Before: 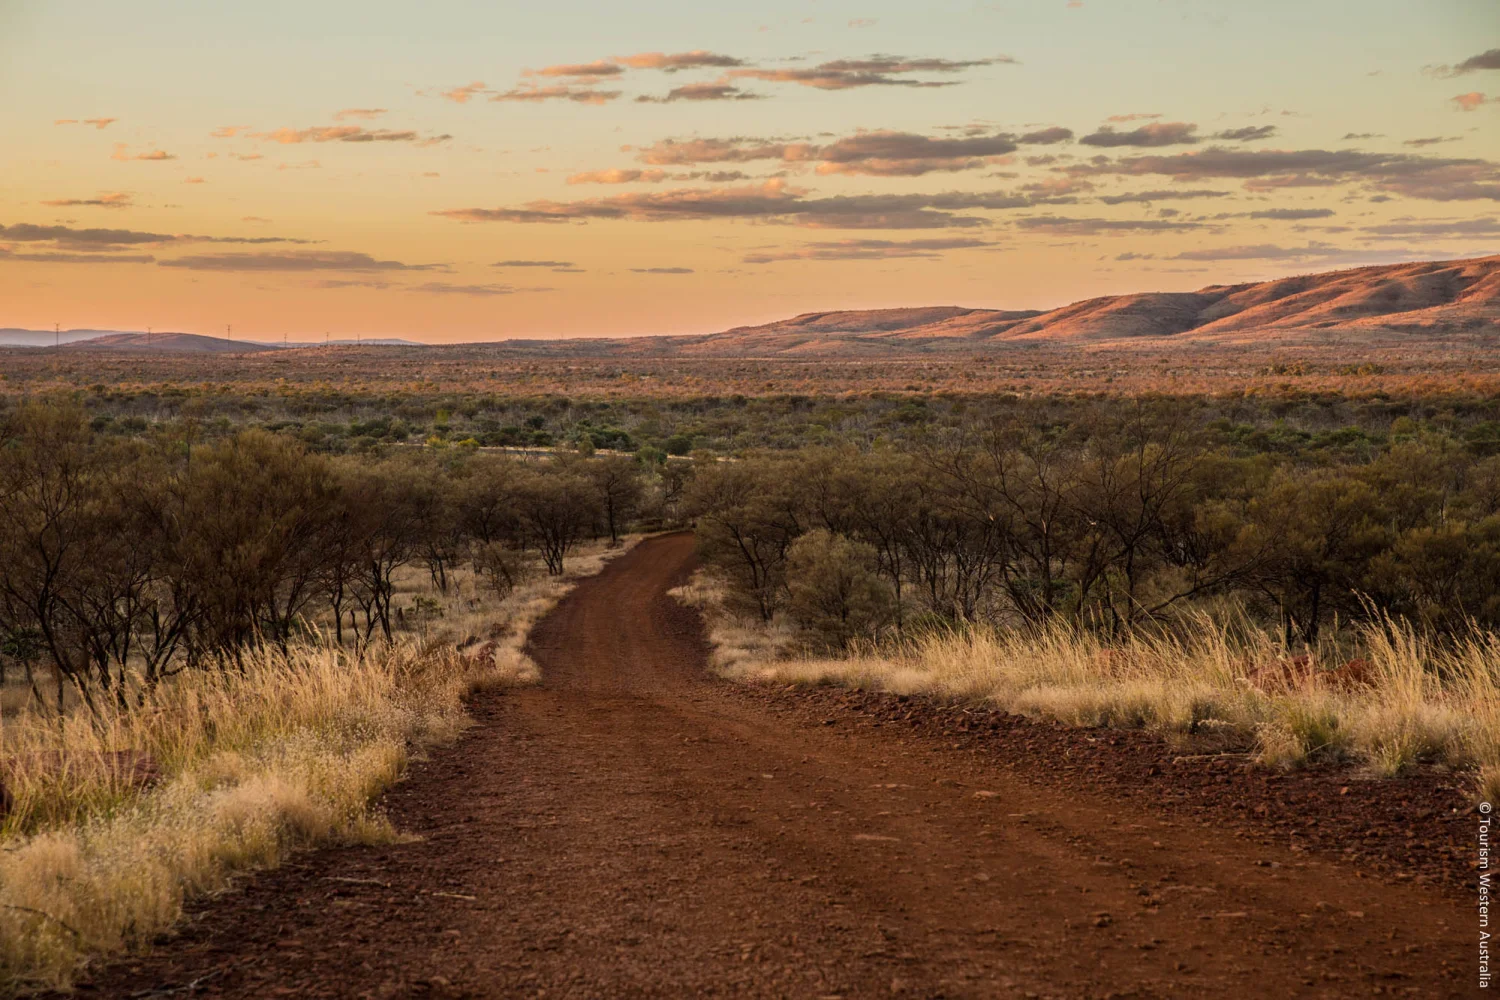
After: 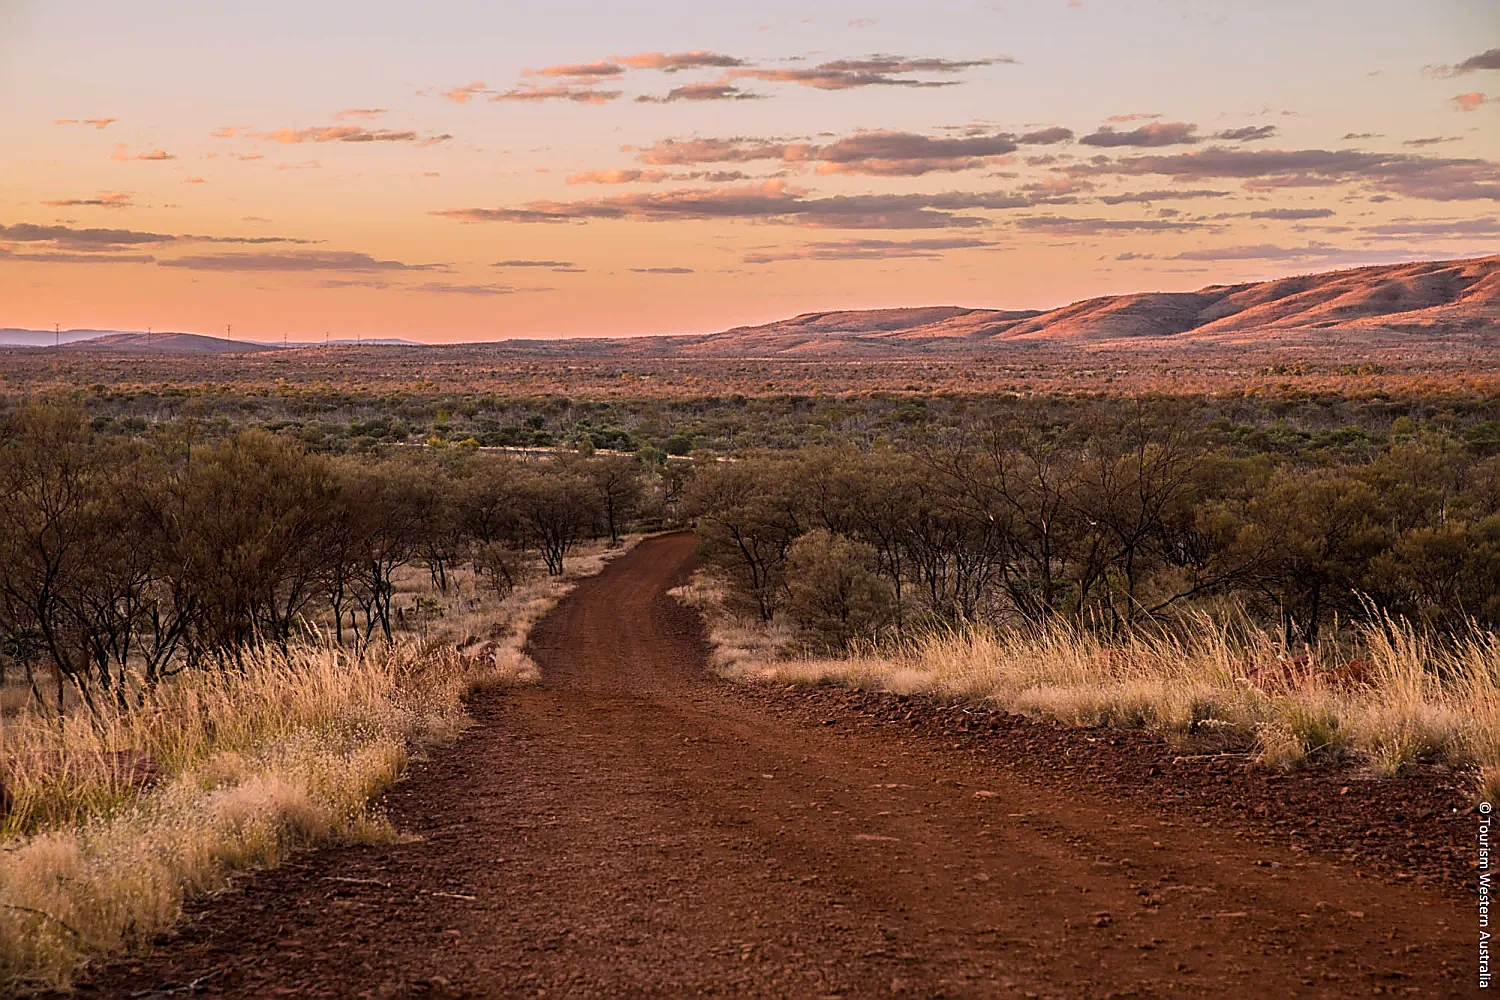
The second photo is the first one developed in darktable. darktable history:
white balance: red 1.066, blue 1.119
sharpen: radius 1.4, amount 1.25, threshold 0.7
